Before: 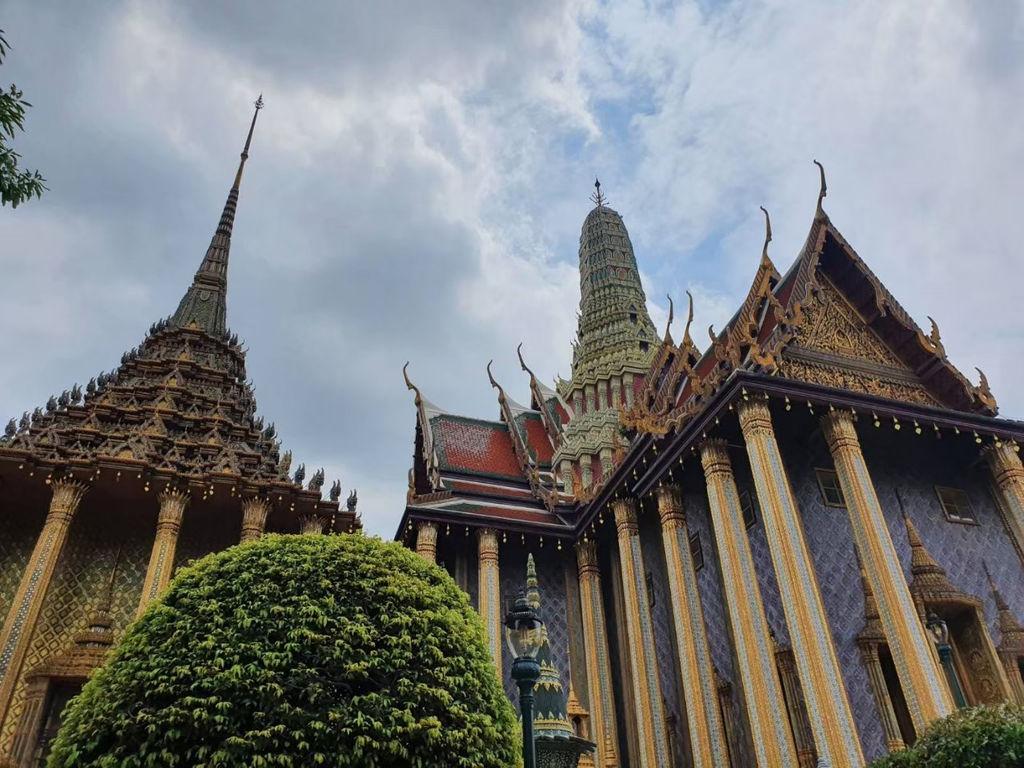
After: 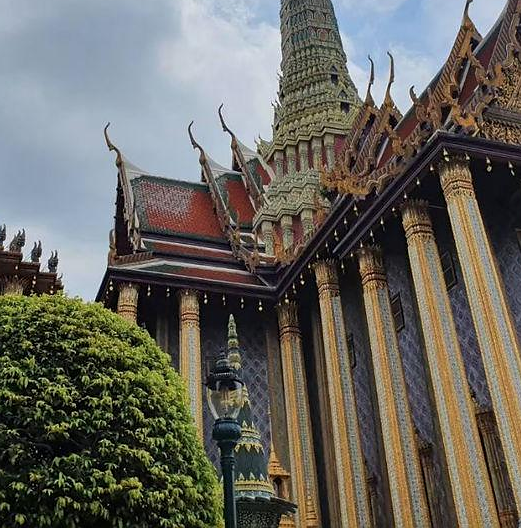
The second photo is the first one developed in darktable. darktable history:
crop and rotate: left 29.237%, top 31.152%, right 19.807%
sharpen: radius 1, threshold 1
